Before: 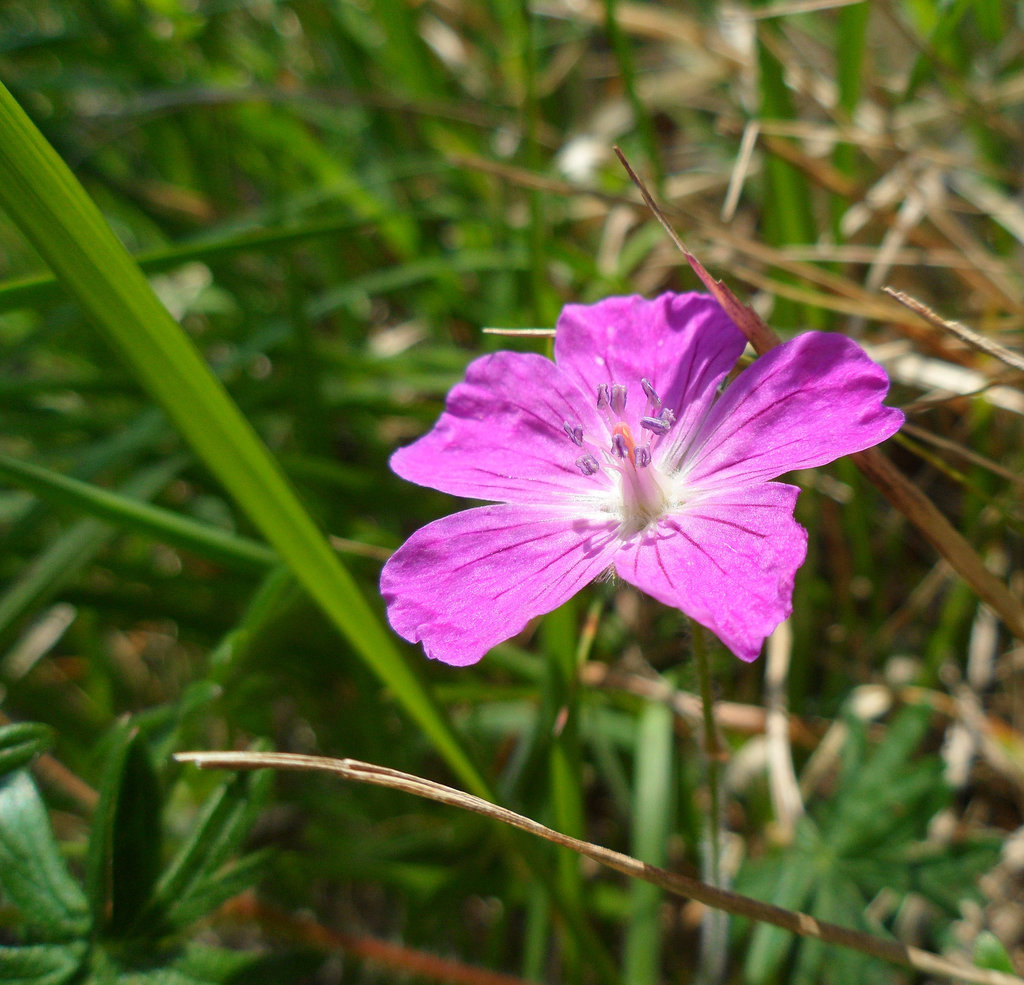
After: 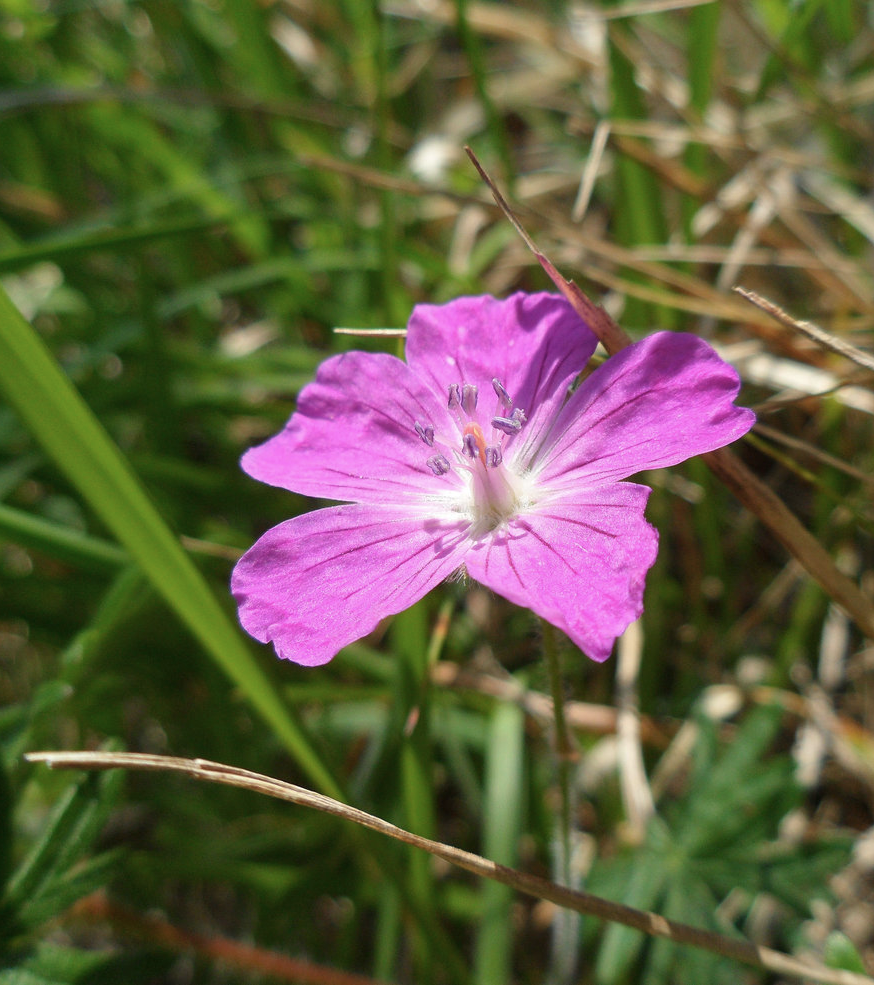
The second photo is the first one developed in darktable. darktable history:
color correction: highlights b* 0.038, saturation 0.865
crop and rotate: left 14.637%
